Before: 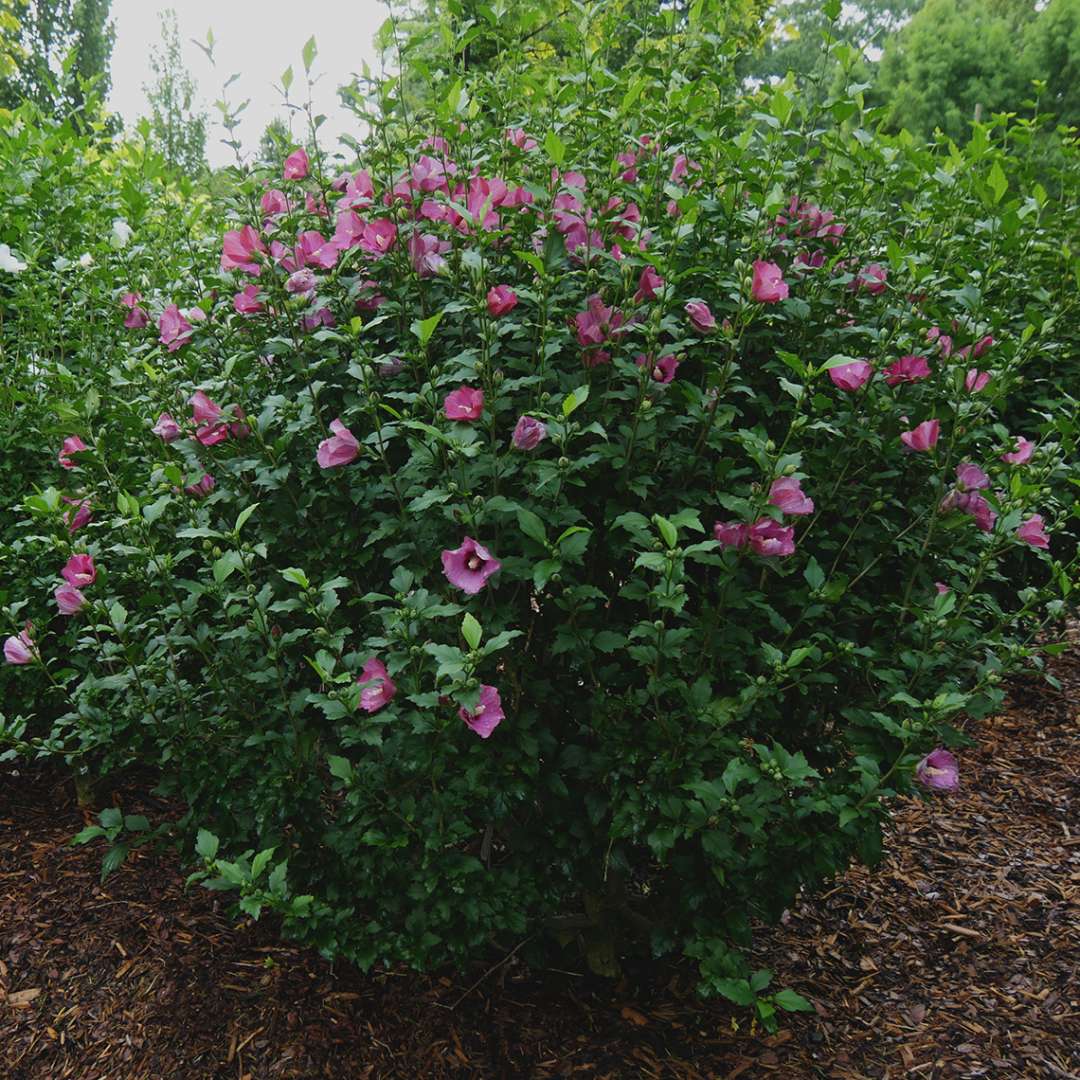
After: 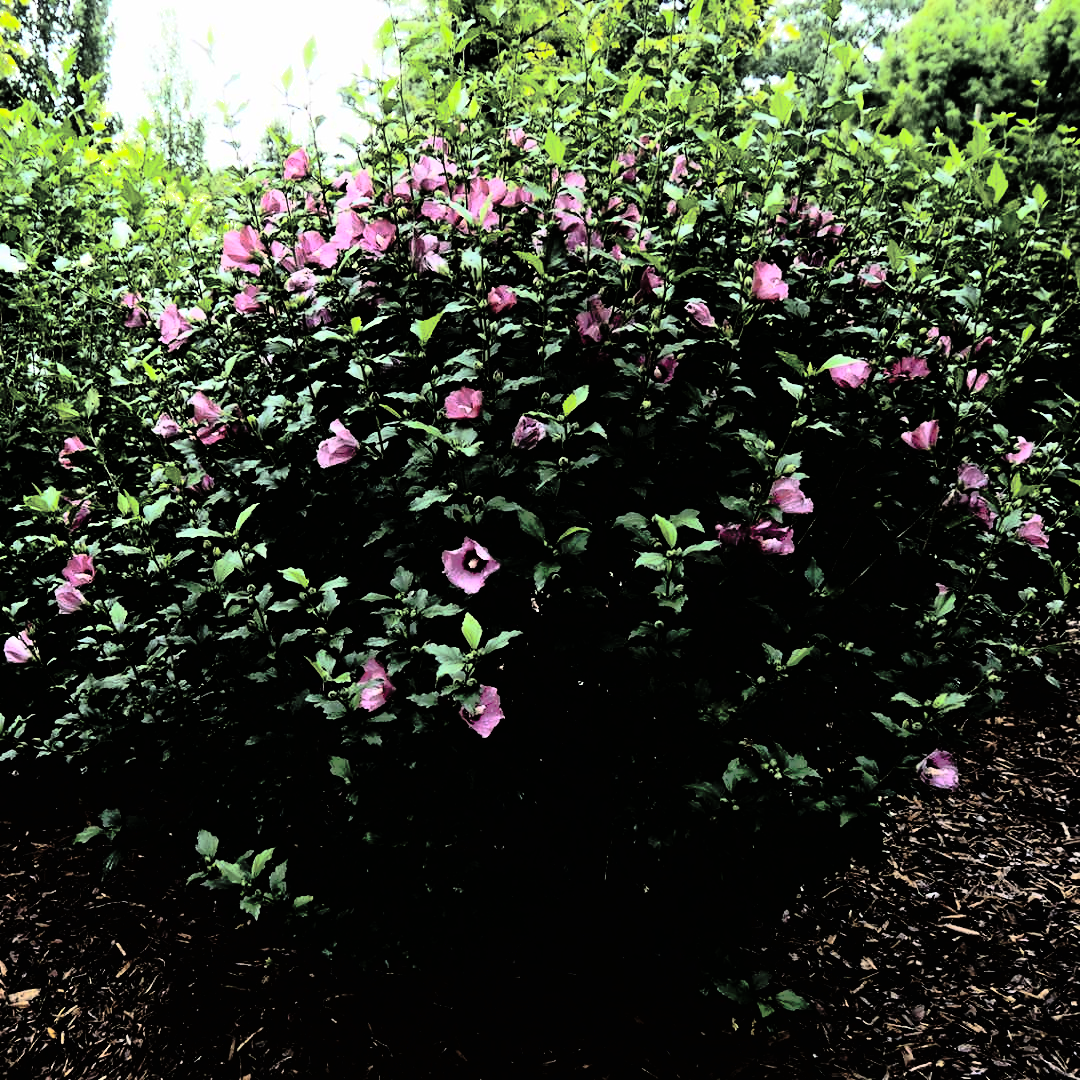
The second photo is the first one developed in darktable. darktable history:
color balance rgb: global offset › luminance -0.251%, perceptual saturation grading › global saturation 30.452%, perceptual brilliance grading › highlights 4.185%, perceptual brilliance grading › mid-tones -17.938%, perceptual brilliance grading › shadows -42.049%
tone curve: curves: ch0 [(0, 0) (0.417, 0.851) (1, 1)], color space Lab, independent channels, preserve colors none
shadows and highlights: on, module defaults
filmic rgb: black relative exposure -3.61 EV, white relative exposure 2.16 EV, hardness 3.64, color science v6 (2022)
